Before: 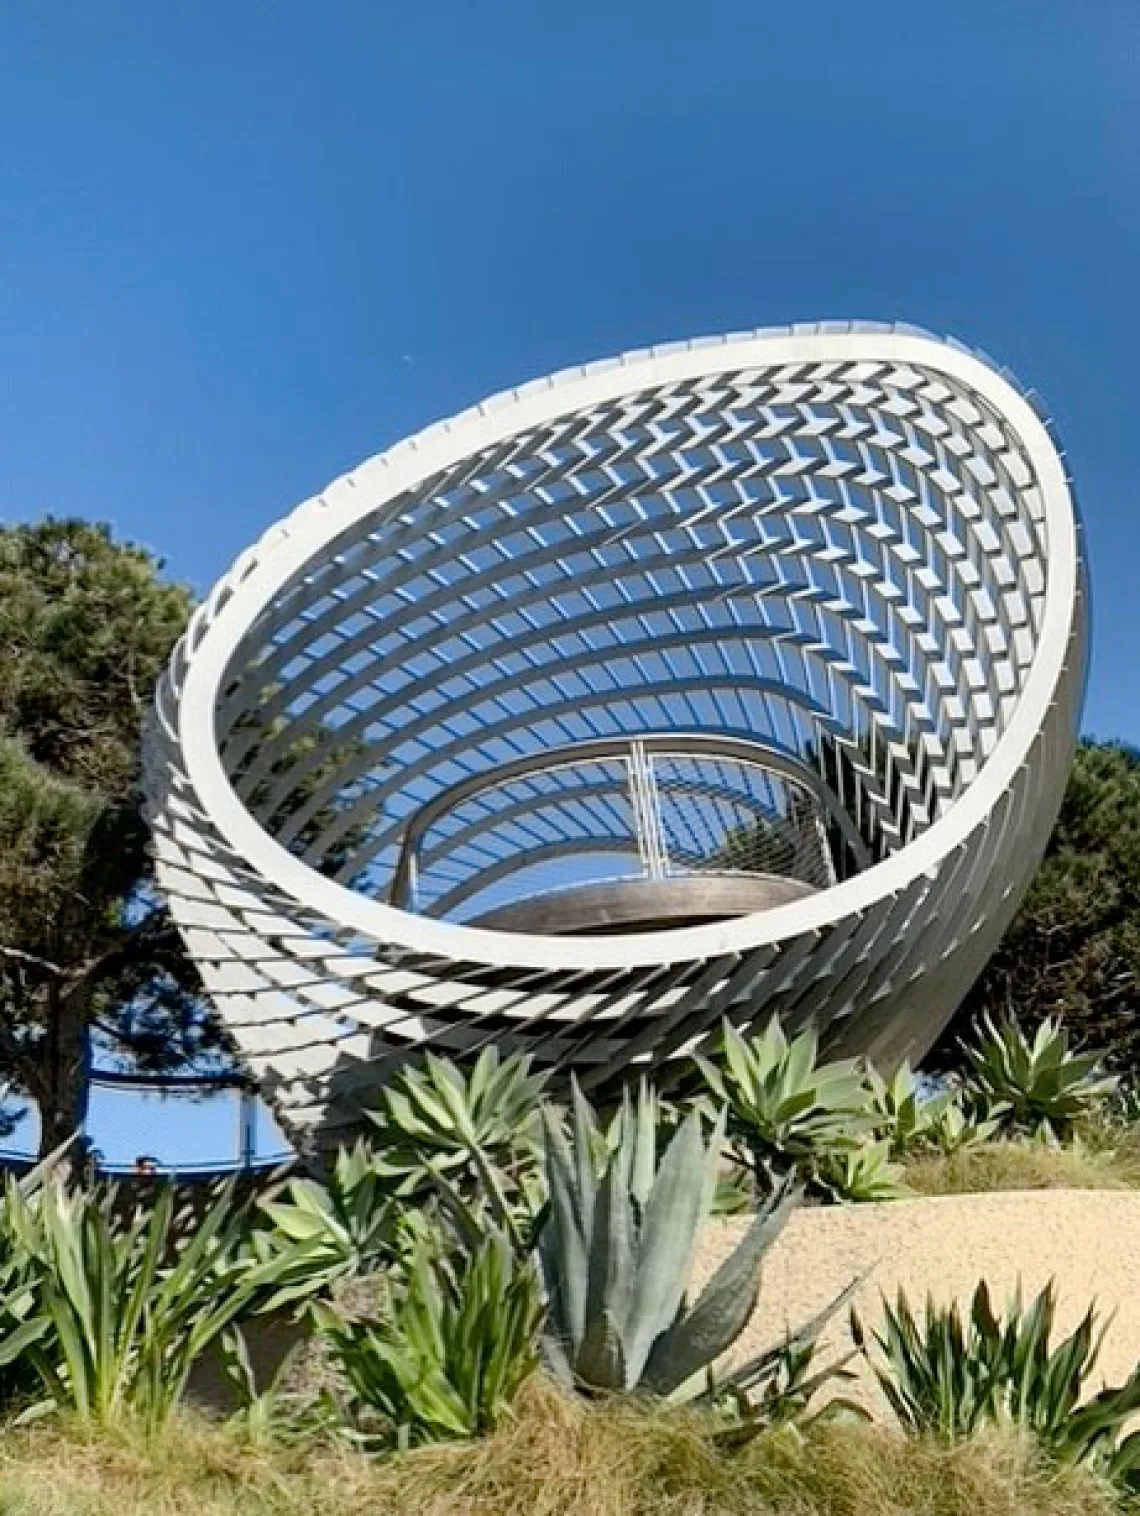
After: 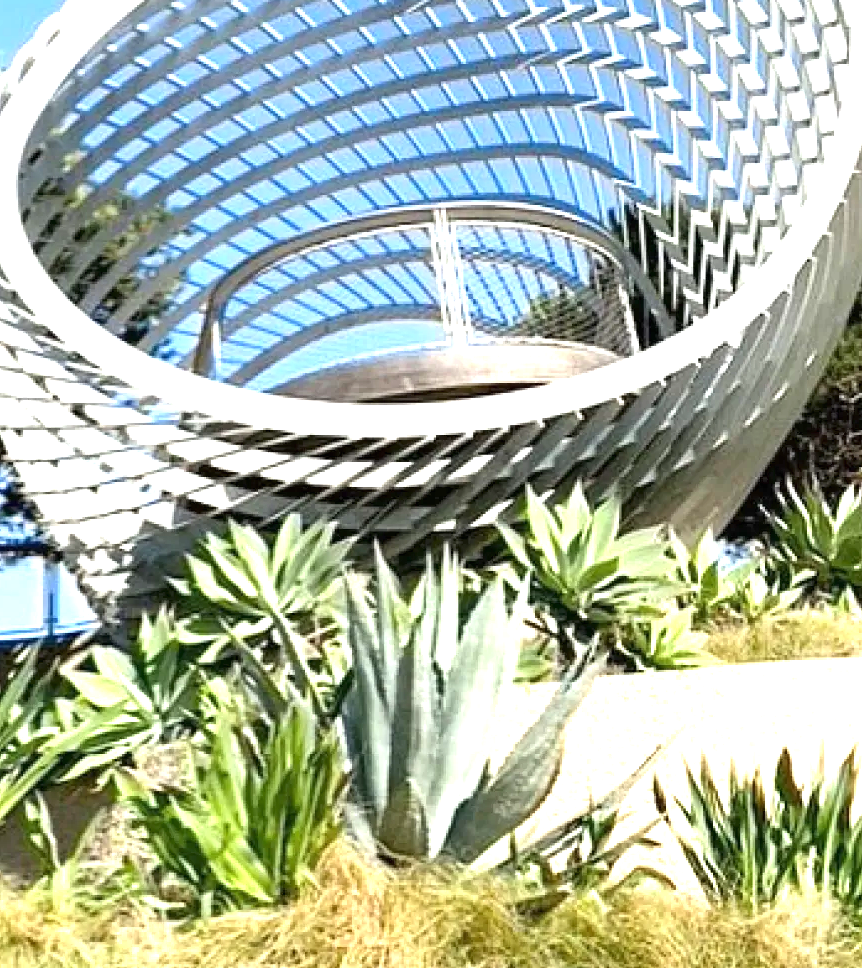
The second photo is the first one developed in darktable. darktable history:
exposure: black level correction 0, exposure 1.45 EV, compensate exposure bias true, compensate highlight preservation false
crop and rotate: left 17.299%, top 35.115%, right 7.015%, bottom 1.024%
